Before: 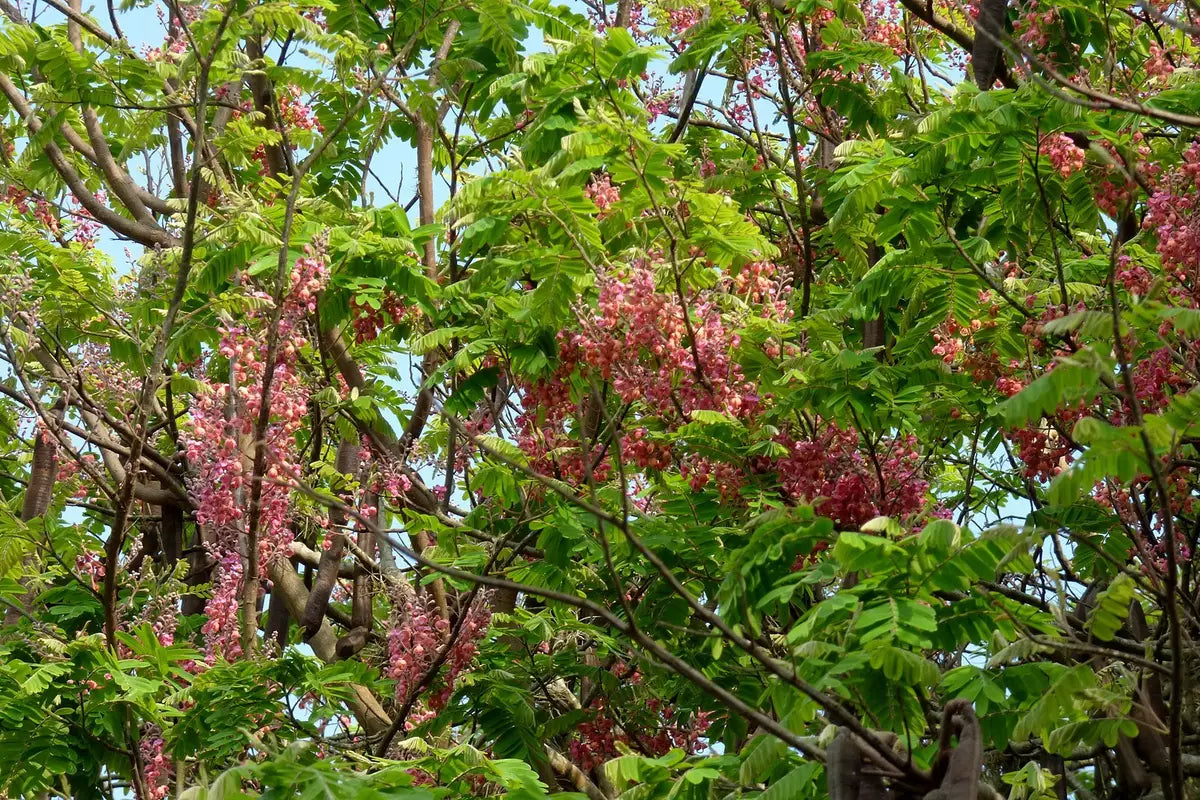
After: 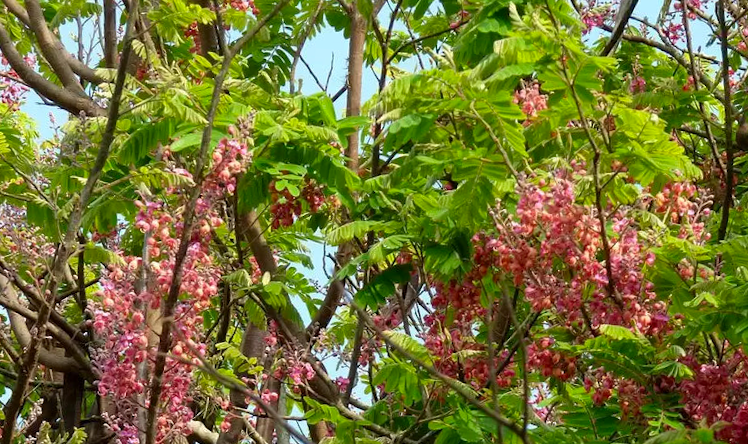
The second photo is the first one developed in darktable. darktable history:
crop and rotate: angle -4.99°, left 2.122%, top 6.945%, right 27.566%, bottom 30.519%
color correction: saturation 1.11
